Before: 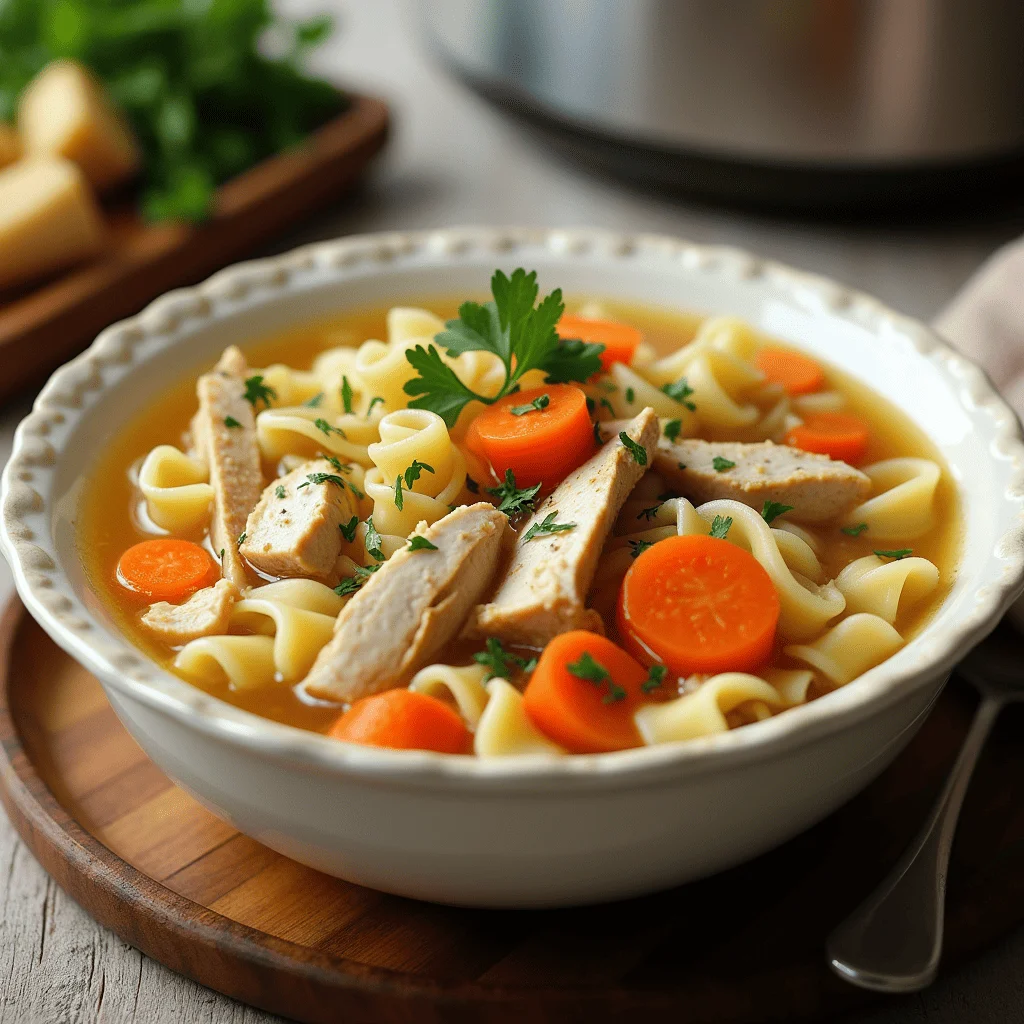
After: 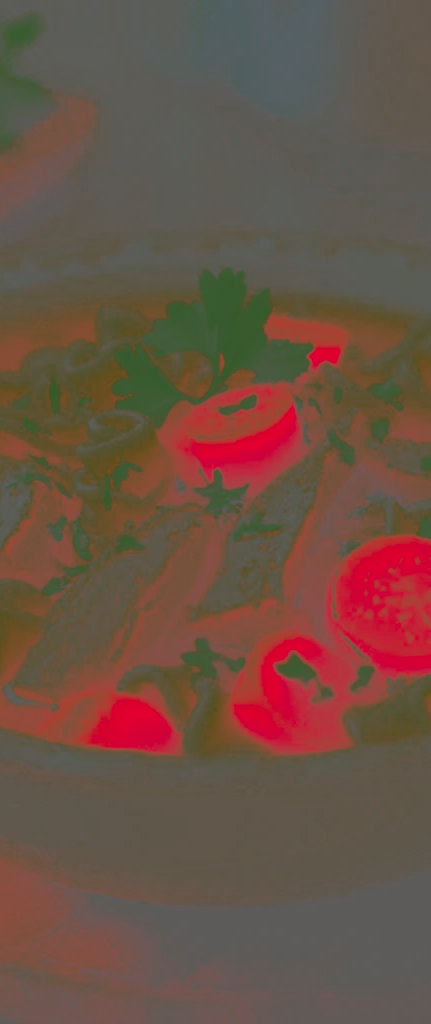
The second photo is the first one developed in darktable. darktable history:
contrast brightness saturation: contrast -0.99, brightness -0.17, saturation 0.75
split-toning: shadows › hue 43.2°, shadows › saturation 0, highlights › hue 50.4°, highlights › saturation 1
crop: left 28.583%, right 29.231%
exposure: compensate highlight preservation false
